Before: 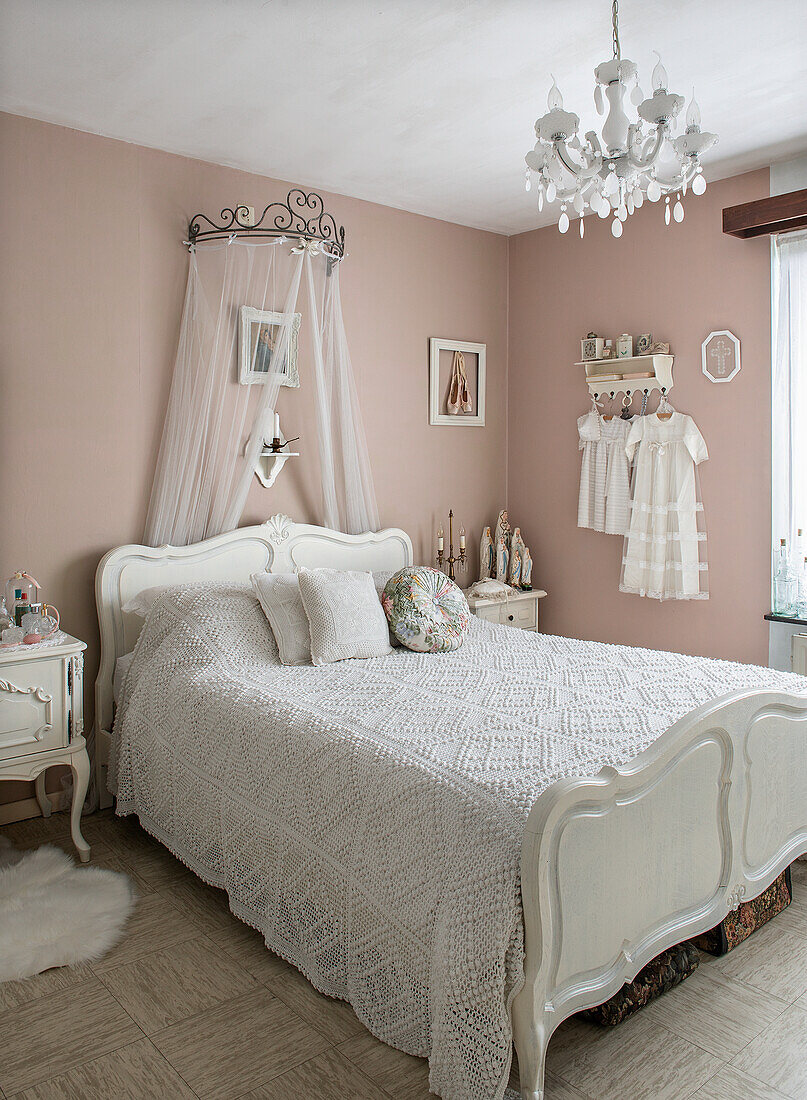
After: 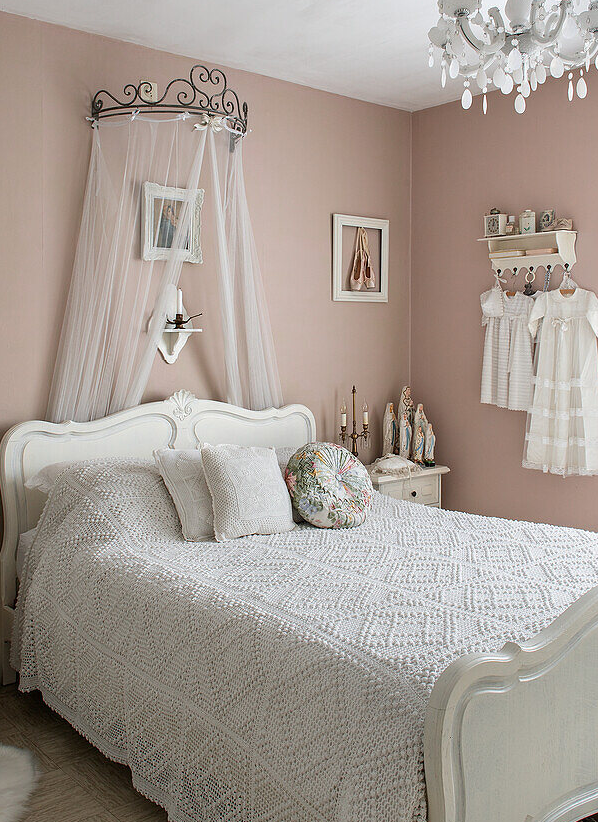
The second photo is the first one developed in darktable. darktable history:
exposure: compensate exposure bias true, compensate highlight preservation false
crop and rotate: left 12.06%, top 11.35%, right 13.732%, bottom 13.862%
